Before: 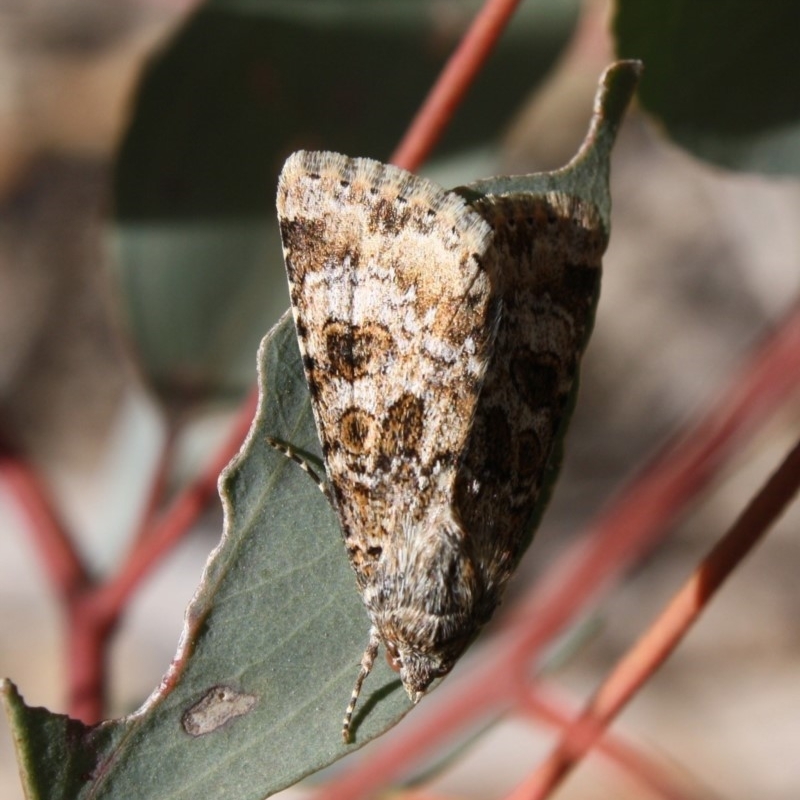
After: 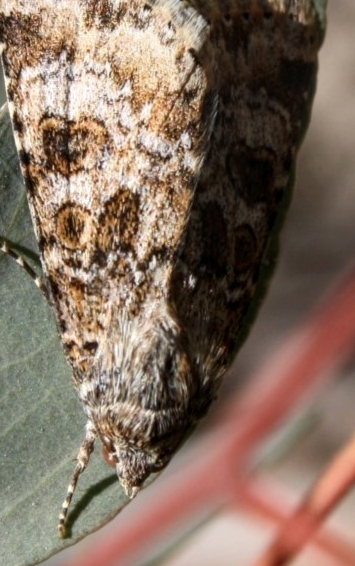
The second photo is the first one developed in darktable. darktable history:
crop: left 35.541%, top 25.742%, right 20.081%, bottom 3.396%
local contrast: on, module defaults
